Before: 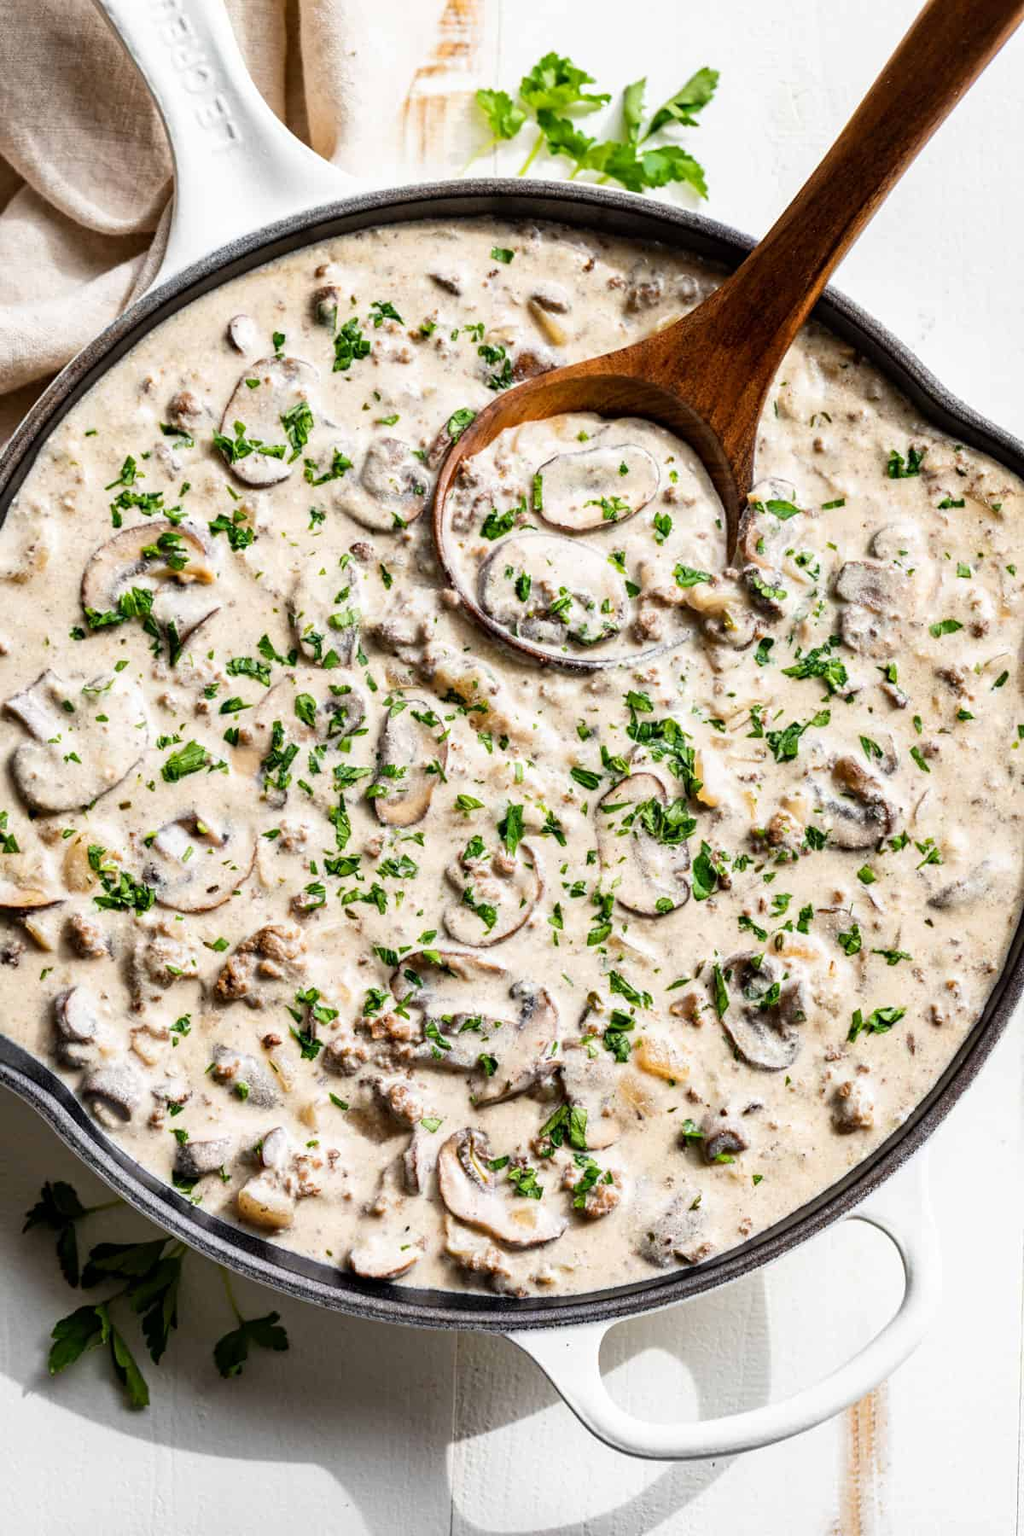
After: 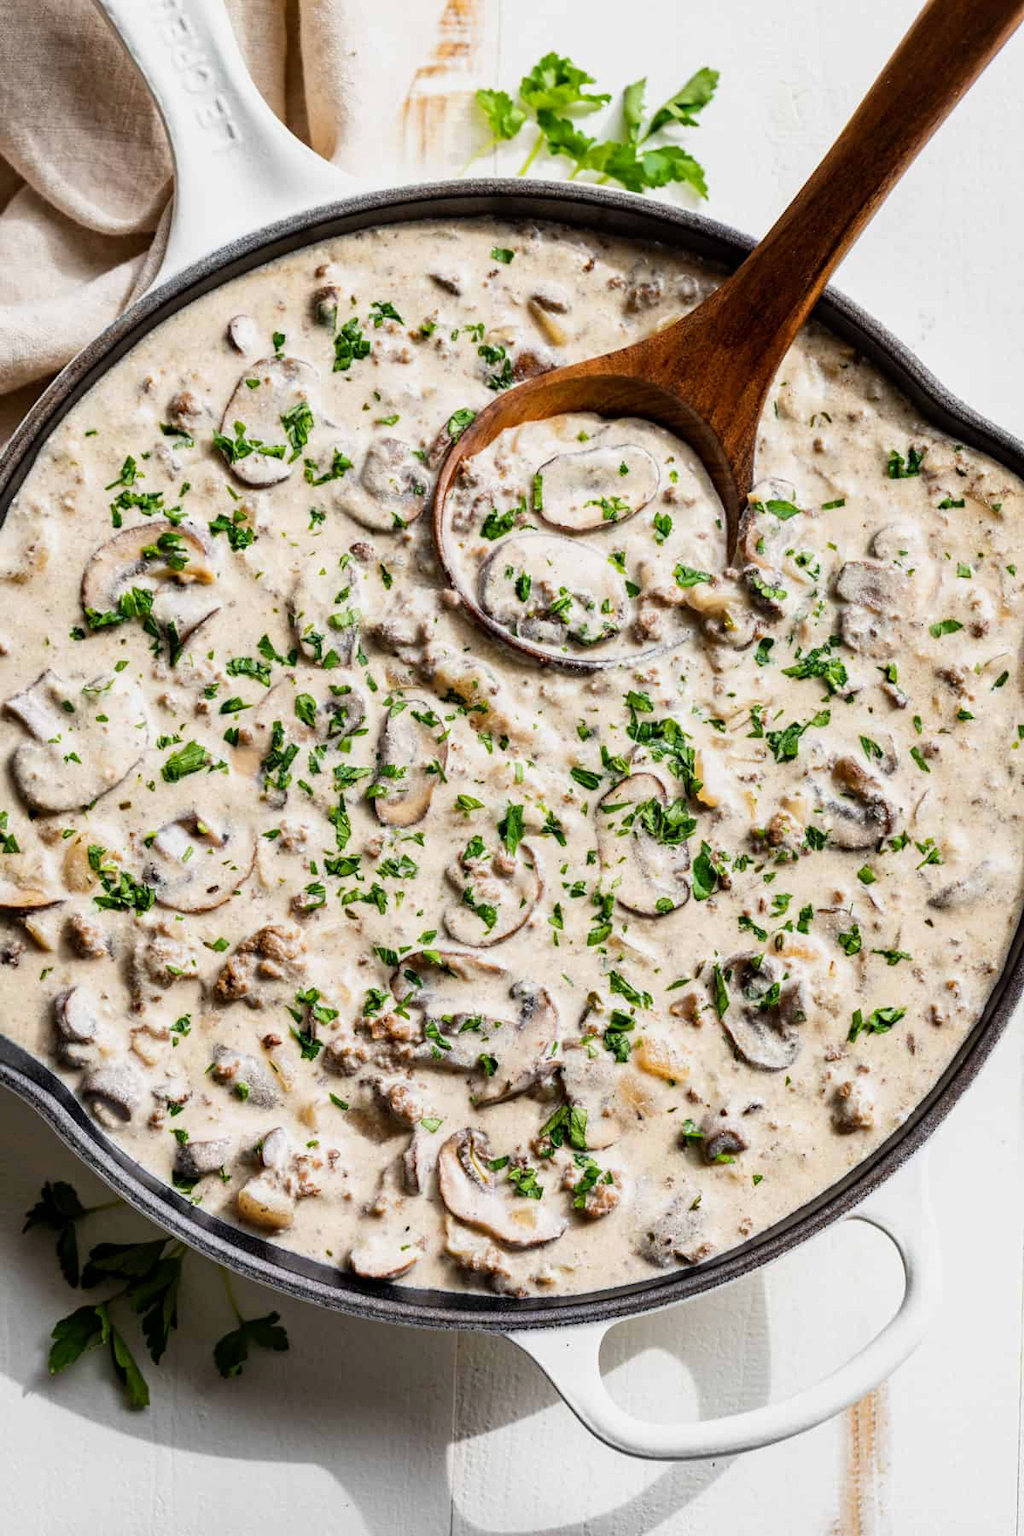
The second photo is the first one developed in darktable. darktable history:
exposure: exposure -0.158 EV, compensate exposure bias true, compensate highlight preservation false
